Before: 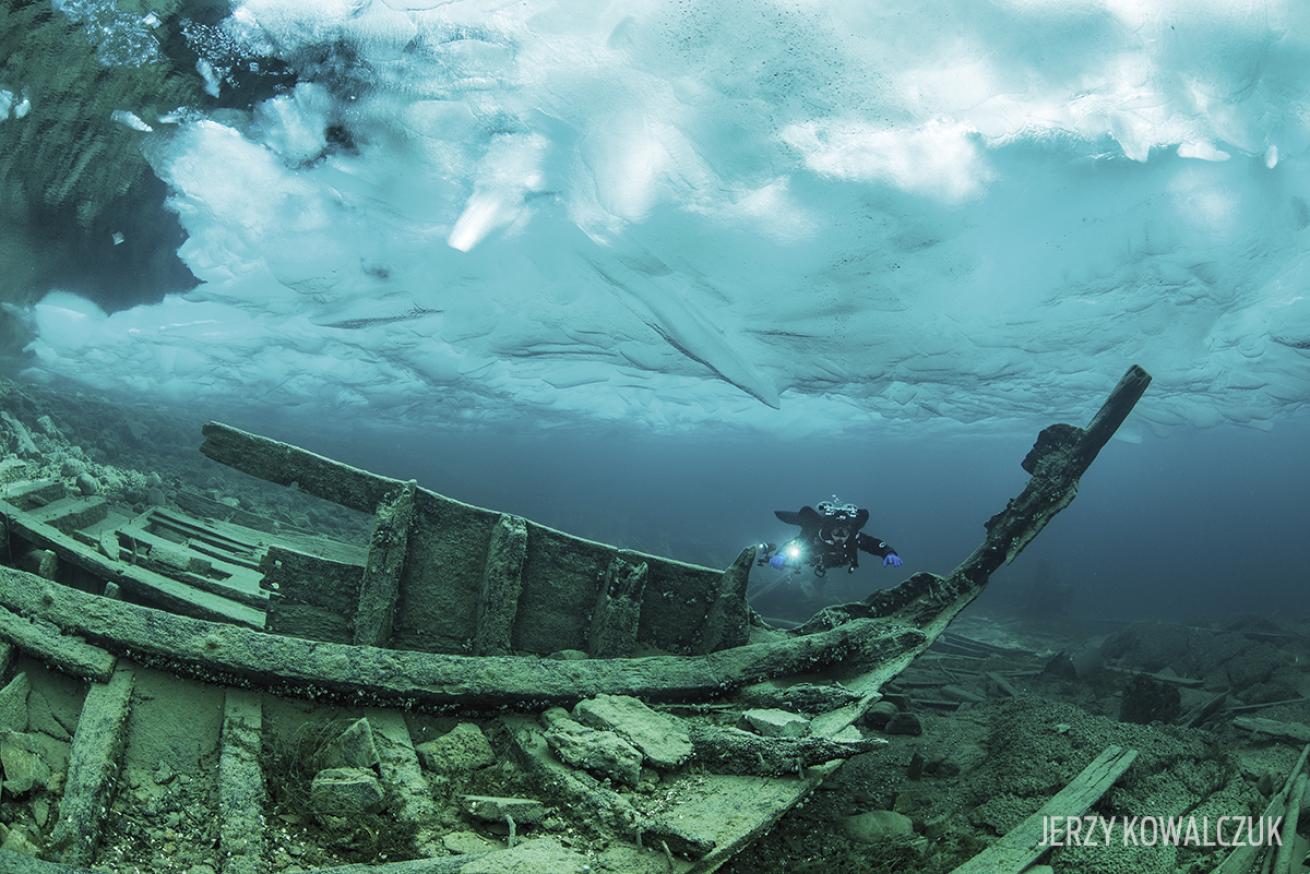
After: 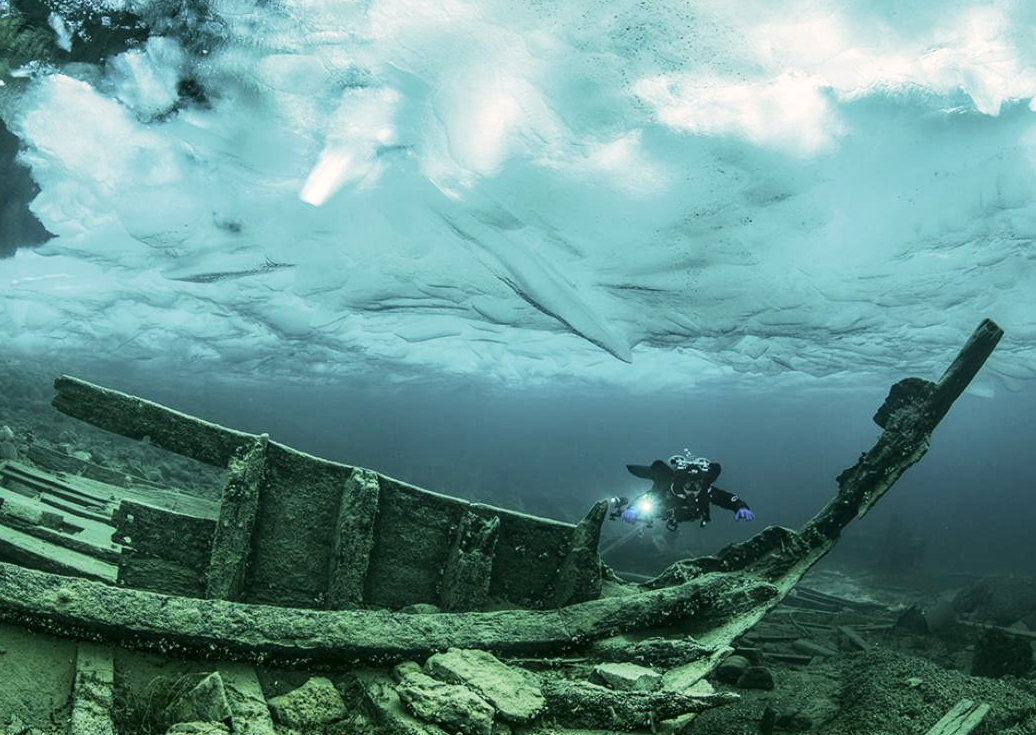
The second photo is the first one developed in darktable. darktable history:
local contrast: on, module defaults
color correction: highlights a* 4.61, highlights b* 4.93, shadows a* -7.33, shadows b* 4.94
crop: left 11.339%, top 5.345%, right 9.563%, bottom 10.491%
tone curve: curves: ch0 [(0, 0.023) (0.217, 0.19) (0.754, 0.801) (1, 0.977)]; ch1 [(0, 0) (0.392, 0.398) (0.5, 0.5) (0.521, 0.528) (0.56, 0.577) (1, 1)]; ch2 [(0, 0) (0.5, 0.5) (0.579, 0.561) (0.65, 0.657) (1, 1)], color space Lab, linked channels
